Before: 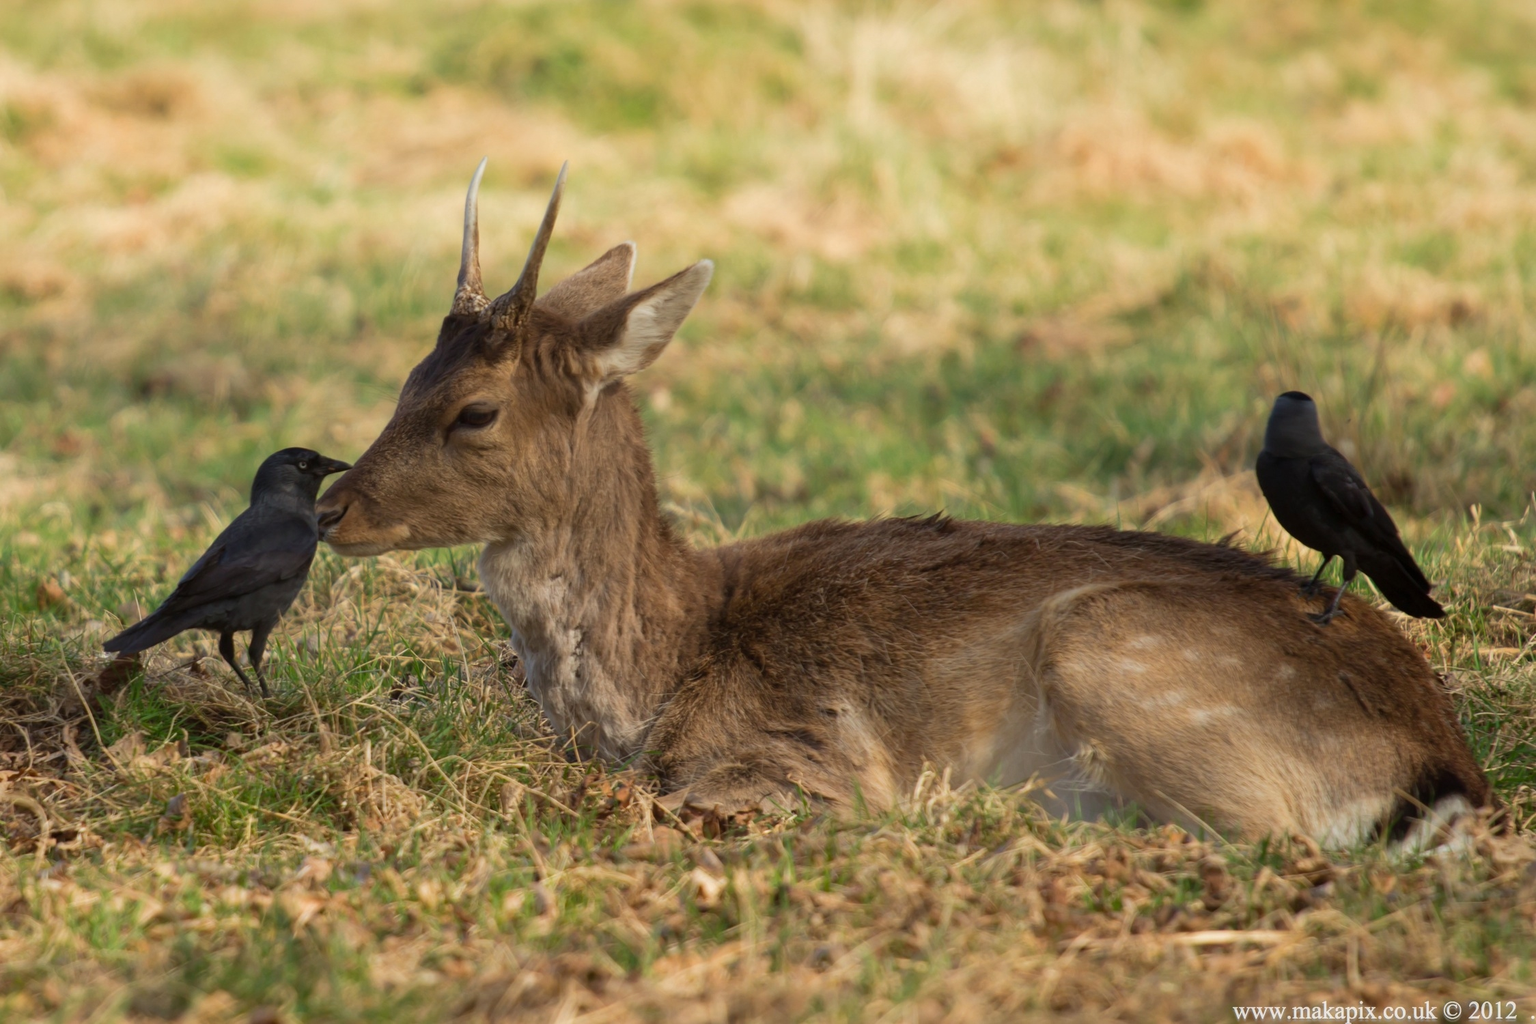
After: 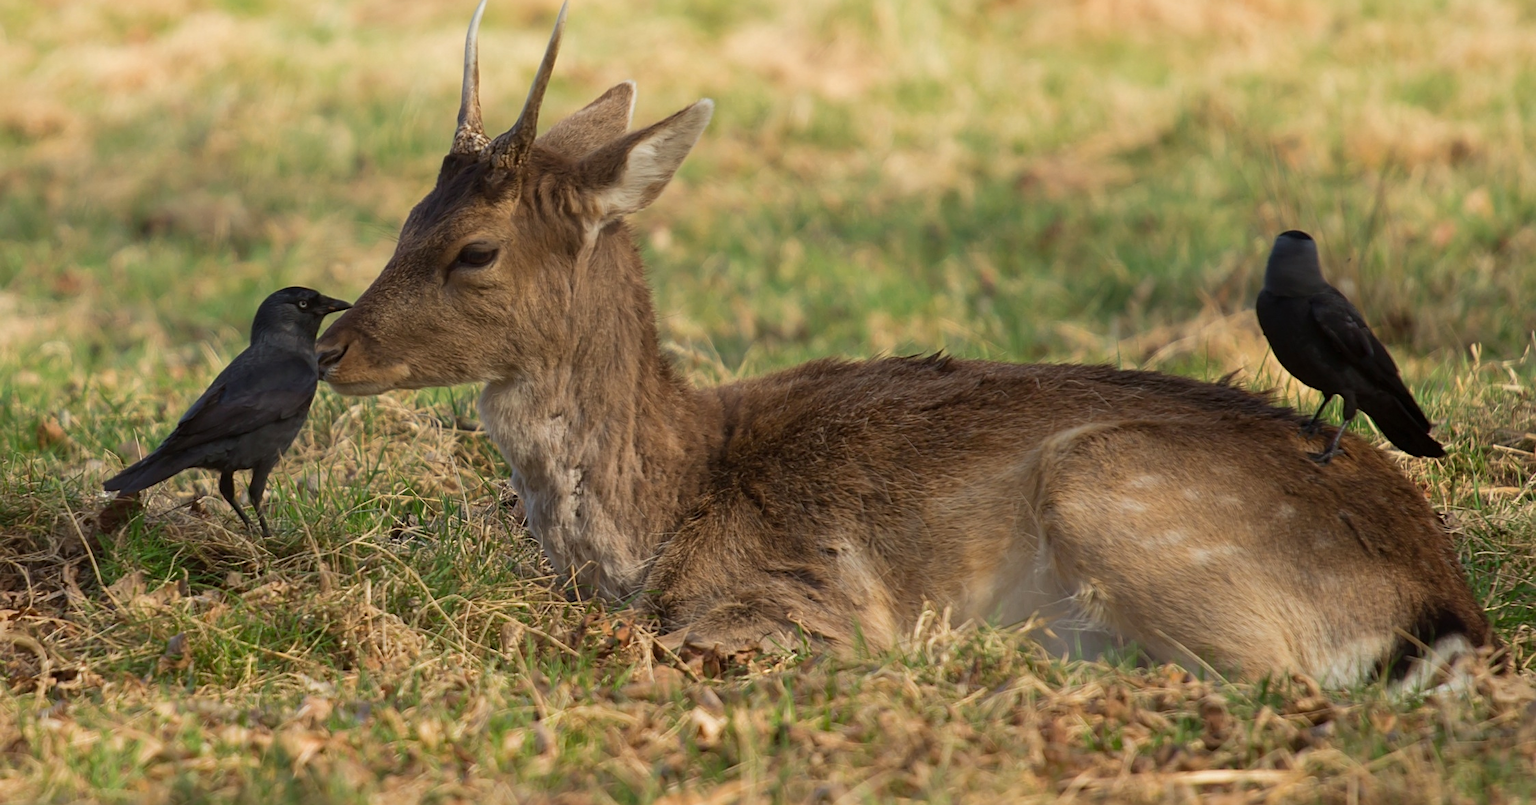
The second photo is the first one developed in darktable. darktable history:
crop and rotate: top 15.774%, bottom 5.506%
sharpen: on, module defaults
